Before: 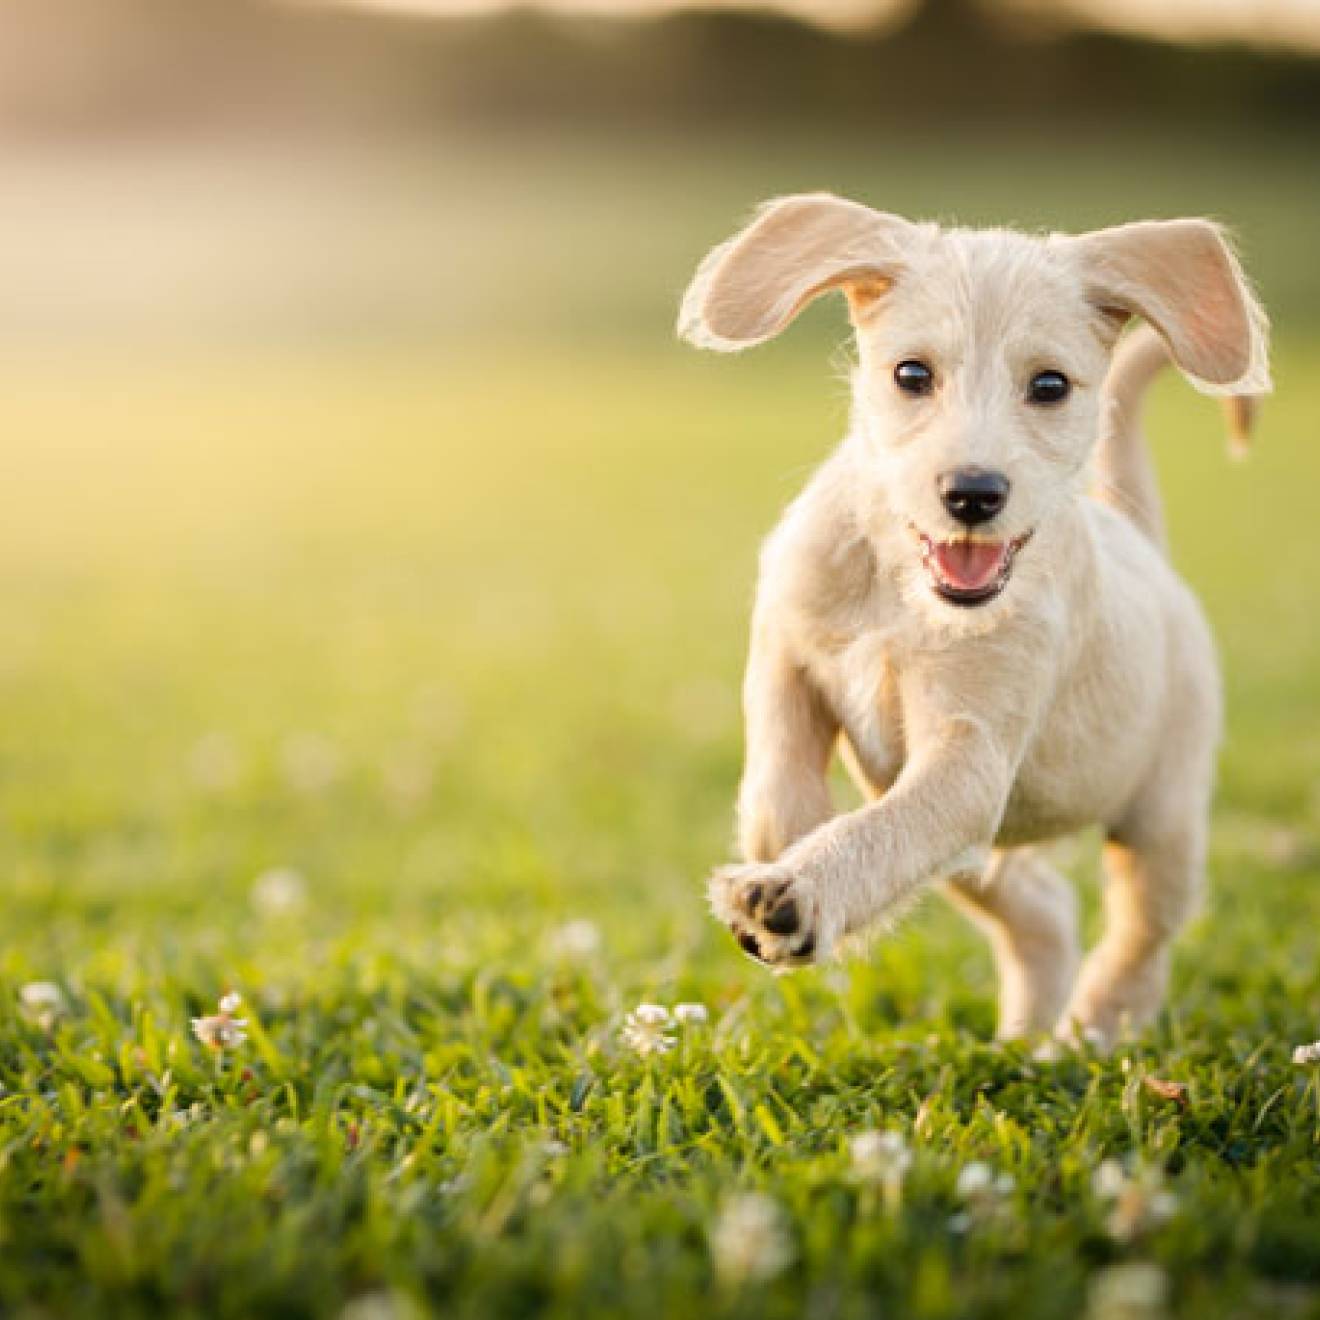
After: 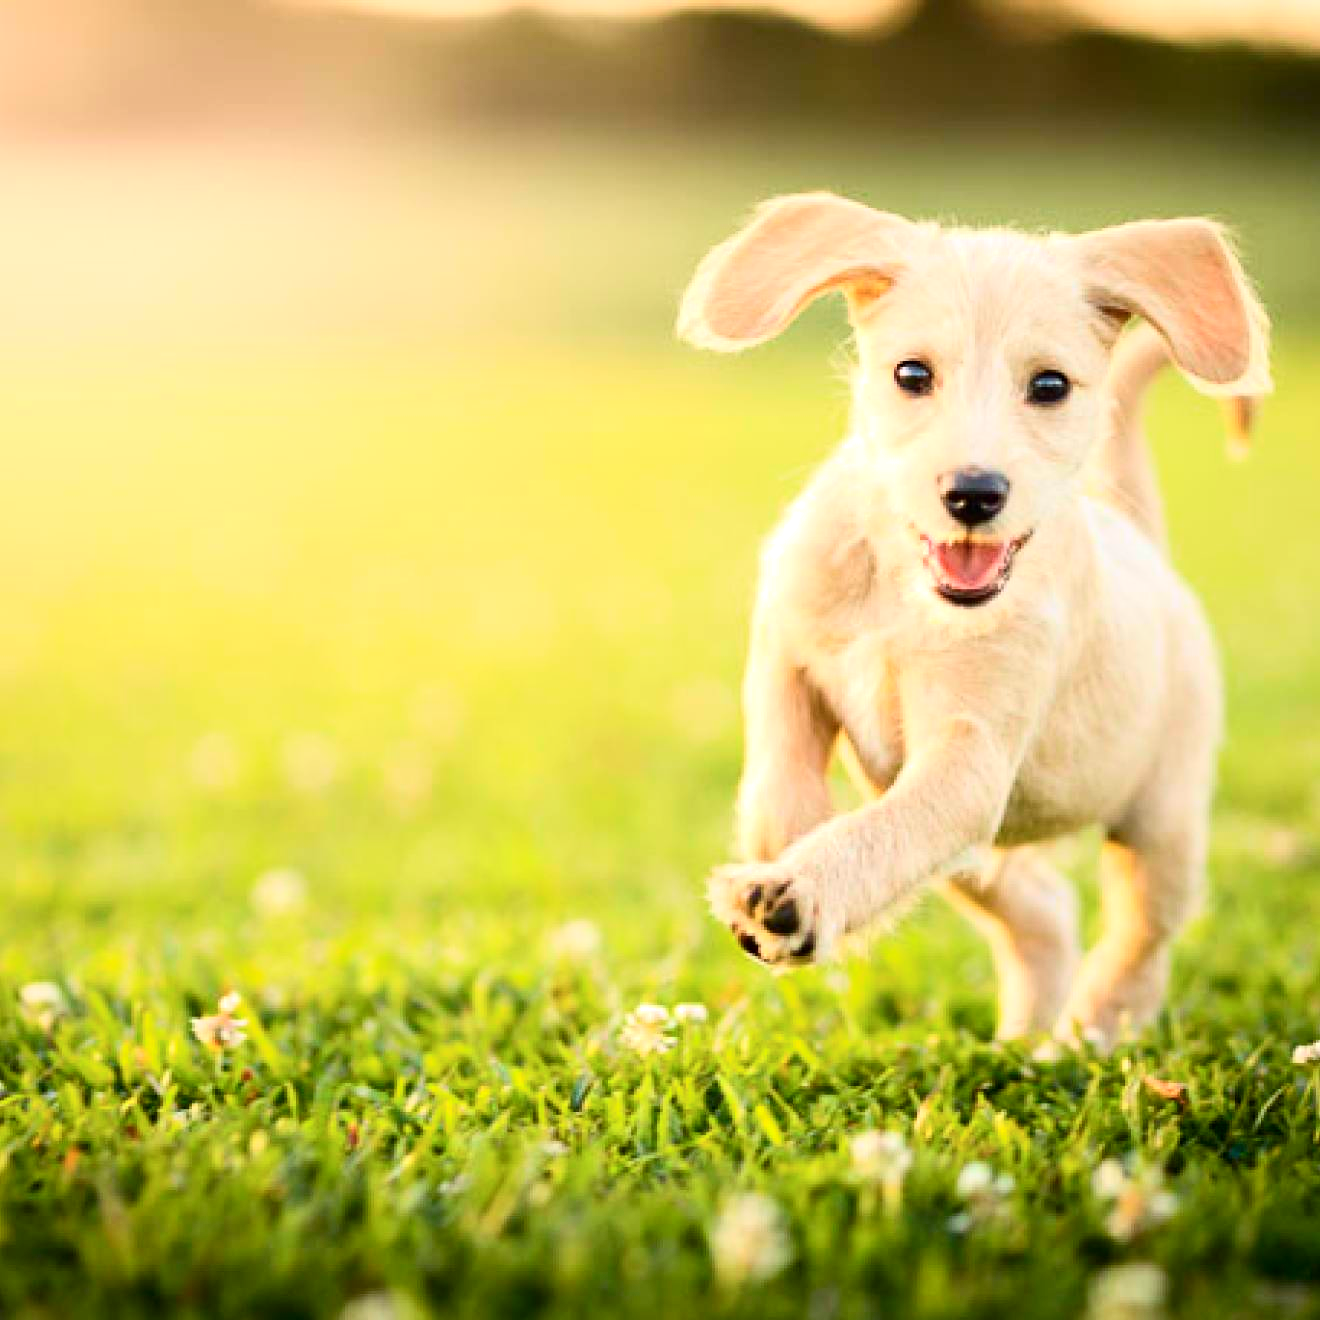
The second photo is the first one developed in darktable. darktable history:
tone curve: curves: ch0 [(0, 0) (0.051, 0.03) (0.096, 0.071) (0.241, 0.247) (0.455, 0.525) (0.594, 0.697) (0.741, 0.845) (0.871, 0.933) (1, 0.984)]; ch1 [(0, 0) (0.1, 0.038) (0.318, 0.243) (0.399, 0.351) (0.478, 0.469) (0.499, 0.499) (0.534, 0.549) (0.565, 0.594) (0.601, 0.634) (0.666, 0.7) (1, 1)]; ch2 [(0, 0) (0.453, 0.45) (0.479, 0.483) (0.504, 0.499) (0.52, 0.519) (0.541, 0.559) (0.592, 0.612) (0.824, 0.815) (1, 1)], color space Lab, independent channels, preserve colors none
color balance rgb: linear chroma grading › global chroma 6.76%, perceptual saturation grading › global saturation 30.448%, perceptual brilliance grading › highlights 9.3%, perceptual brilliance grading › mid-tones 5.093%
contrast brightness saturation: saturation -0.156
